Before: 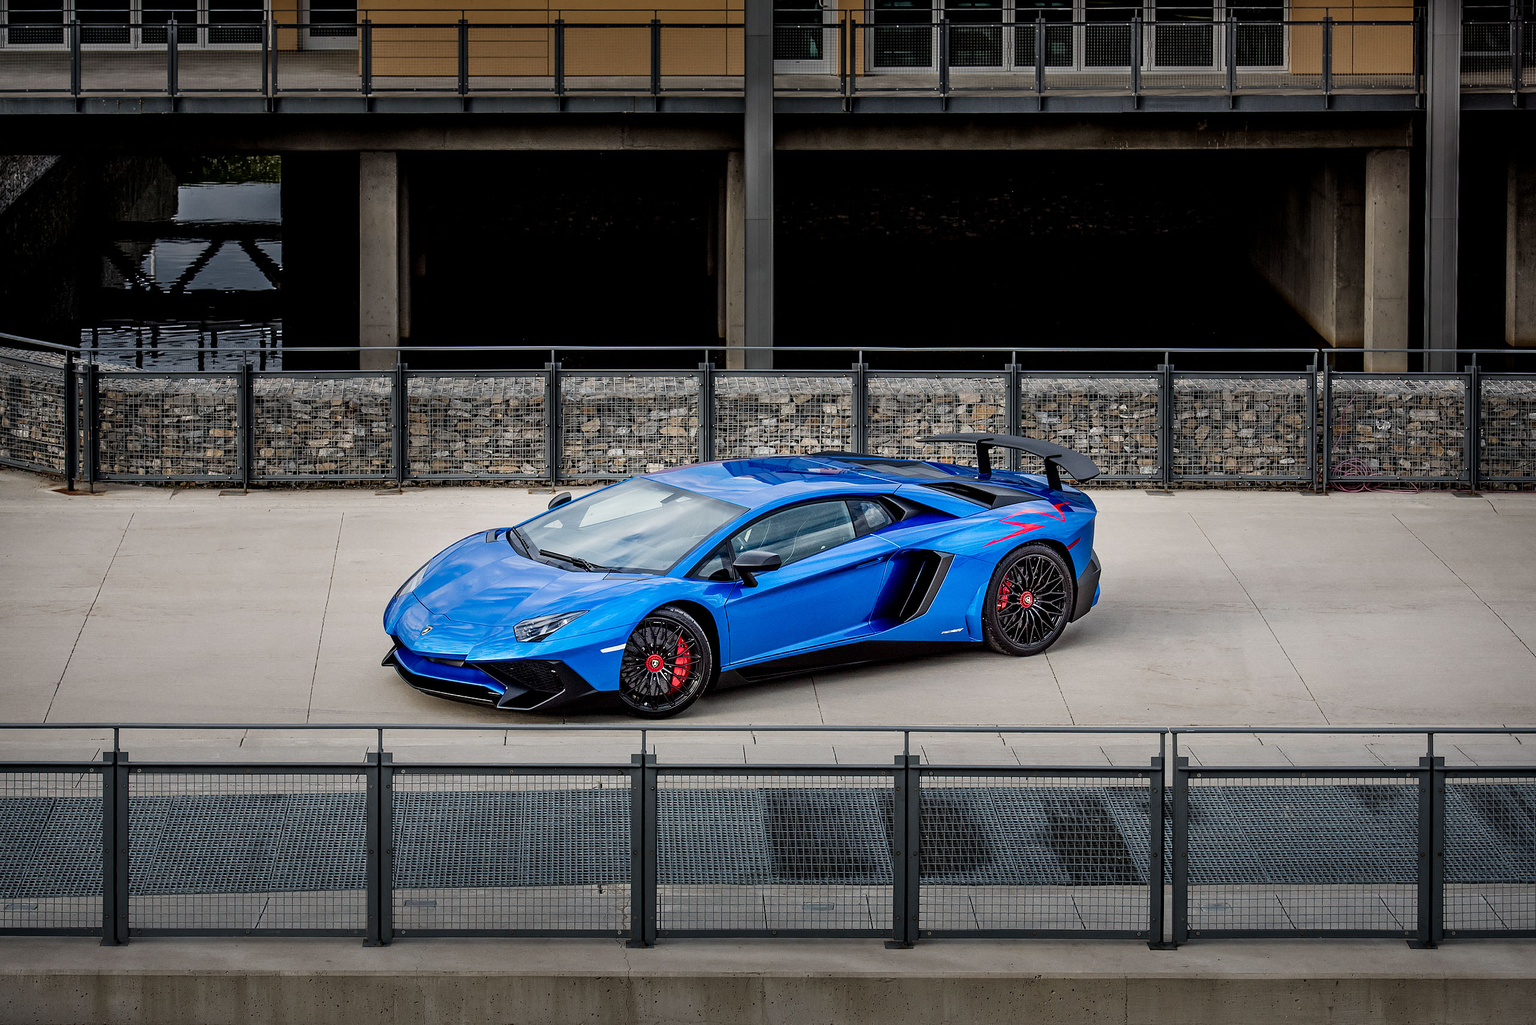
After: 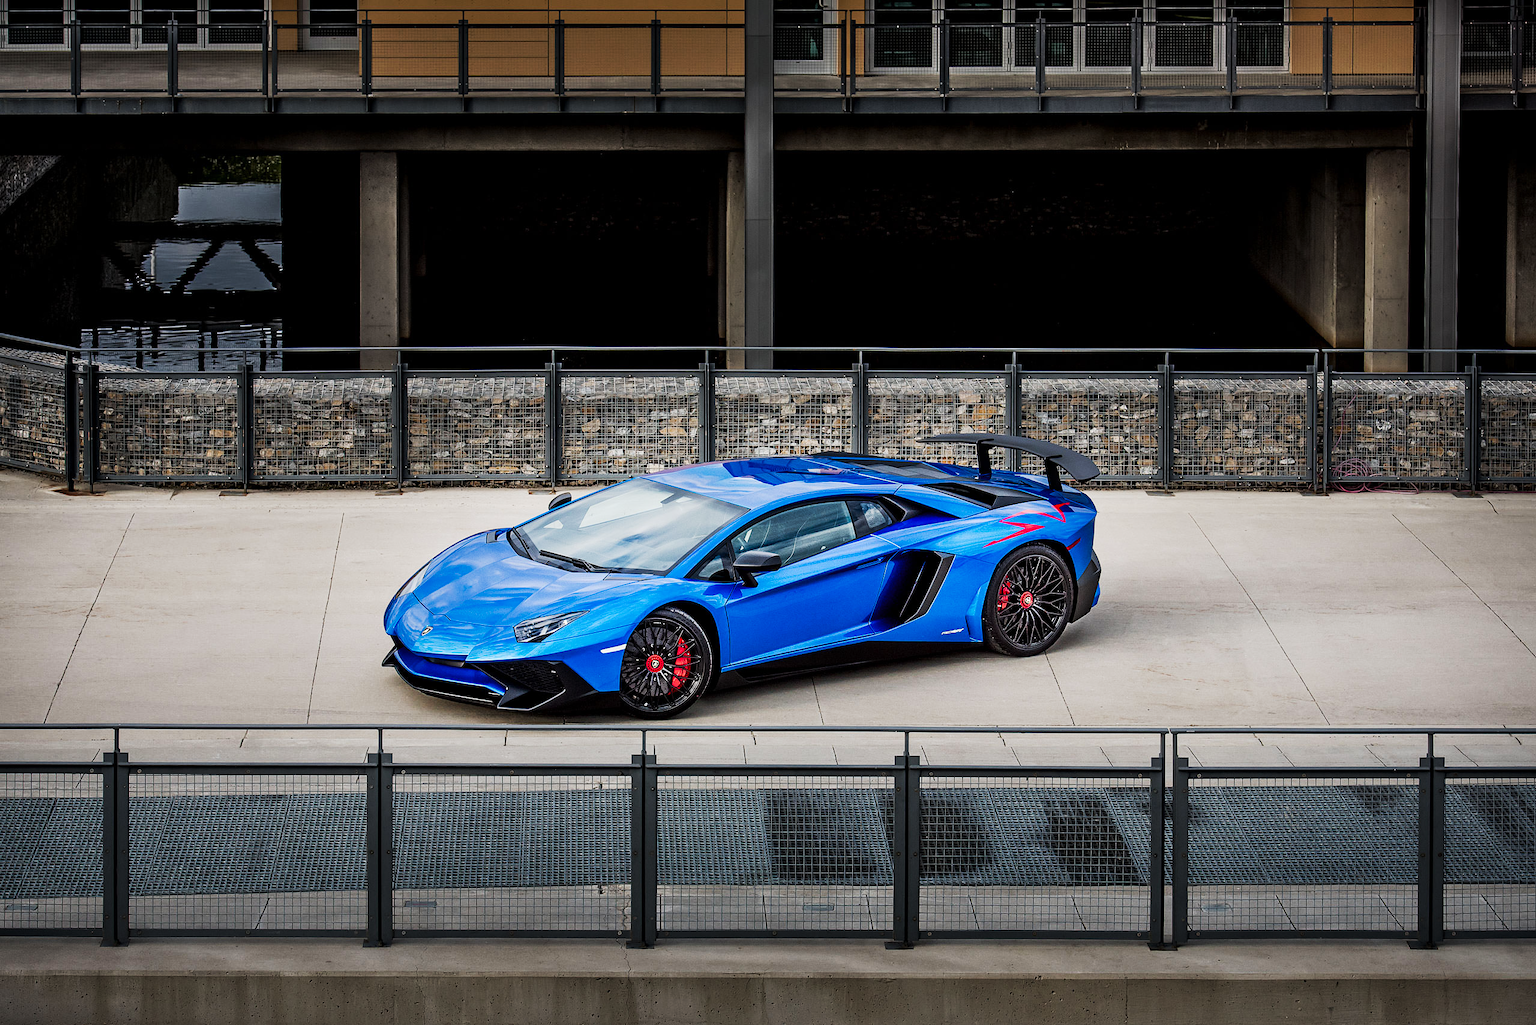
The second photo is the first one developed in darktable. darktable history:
contrast equalizer: y [[0.5 ×6], [0.5 ×6], [0.5, 0.5, 0.501, 0.545, 0.707, 0.863], [0 ×6], [0 ×6]]
tone curve: curves: ch0 [(0, 0) (0.003, 0.003) (0.011, 0.012) (0.025, 0.023) (0.044, 0.04) (0.069, 0.056) (0.1, 0.082) (0.136, 0.107) (0.177, 0.144) (0.224, 0.186) (0.277, 0.237) (0.335, 0.297) (0.399, 0.37) (0.468, 0.465) (0.543, 0.567) (0.623, 0.68) (0.709, 0.782) (0.801, 0.86) (0.898, 0.924) (1, 1)], preserve colors none
